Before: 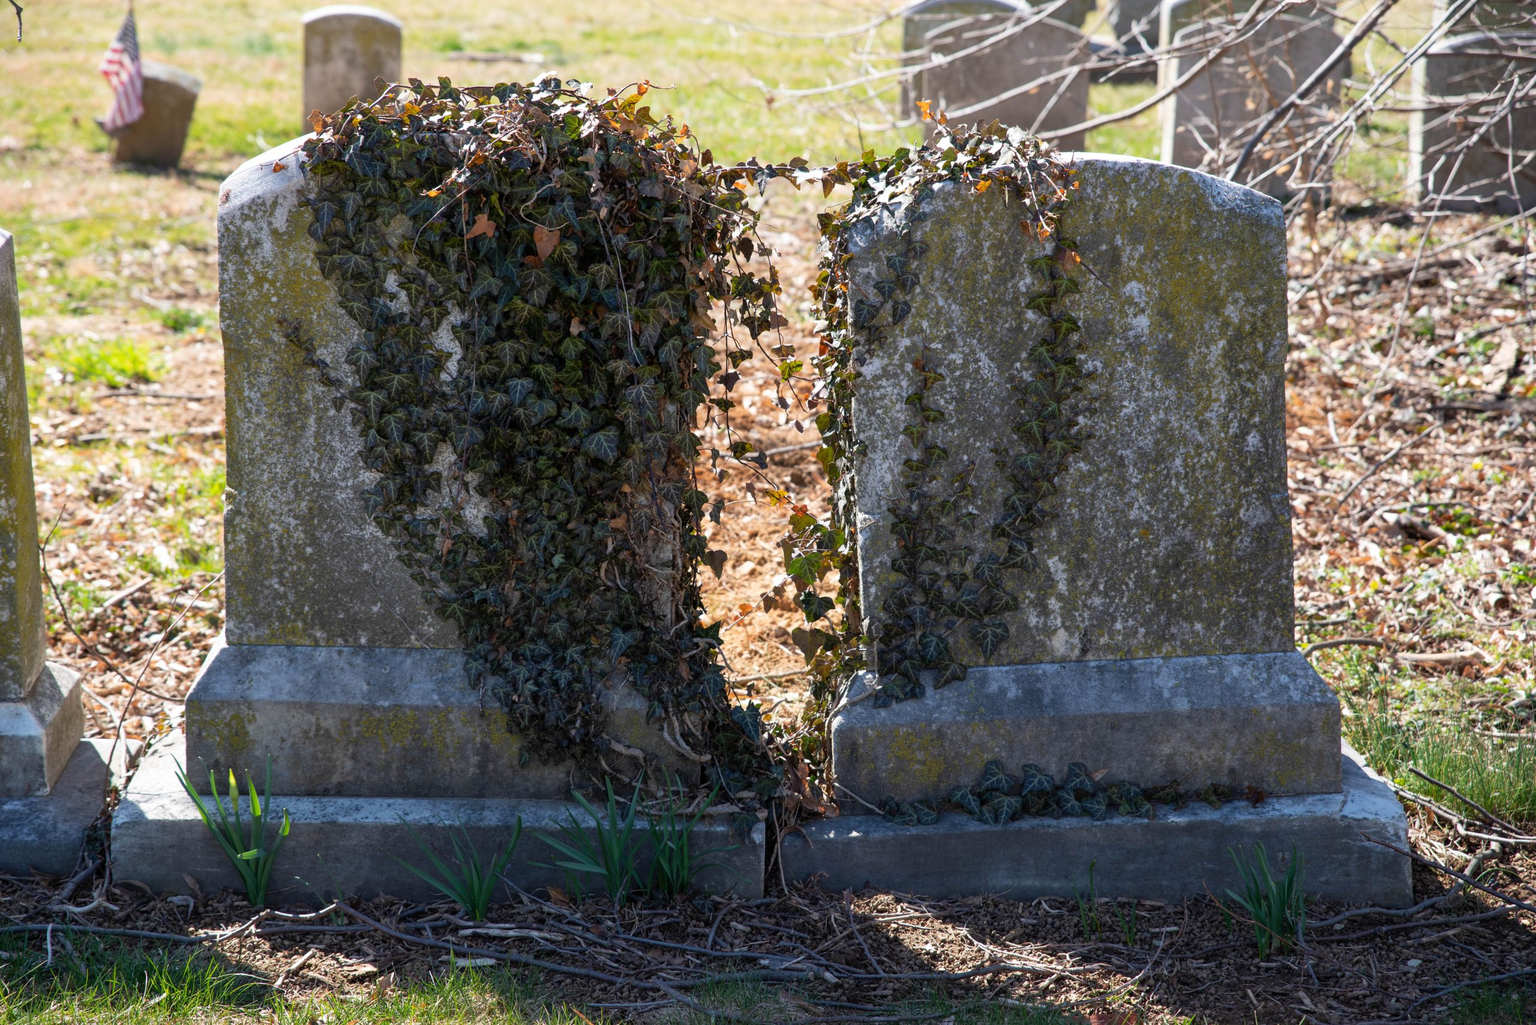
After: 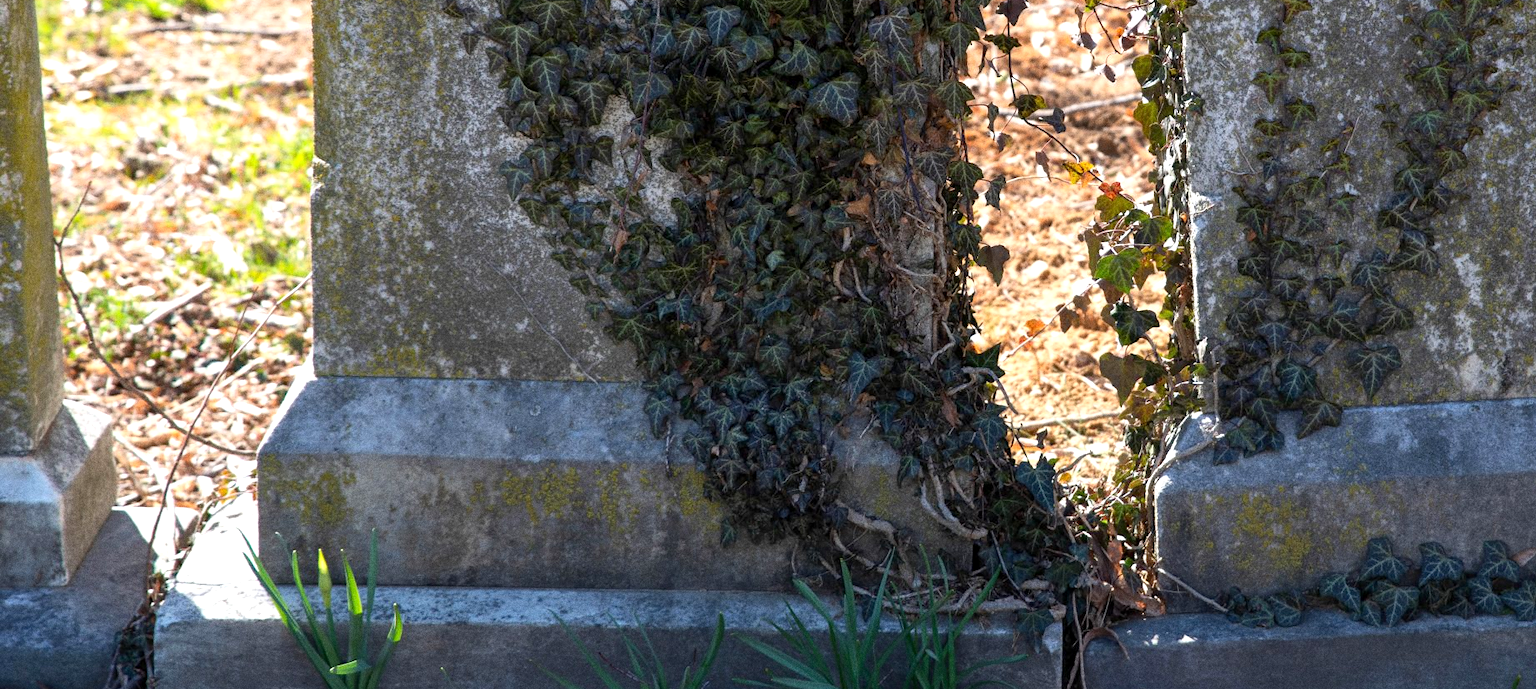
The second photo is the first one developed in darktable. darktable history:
exposure: black level correction 0.001, exposure 0.5 EV, compensate exposure bias true, compensate highlight preservation false
crop: top 36.498%, right 27.964%, bottom 14.995%
grain: coarseness 8.68 ISO, strength 31.94%
